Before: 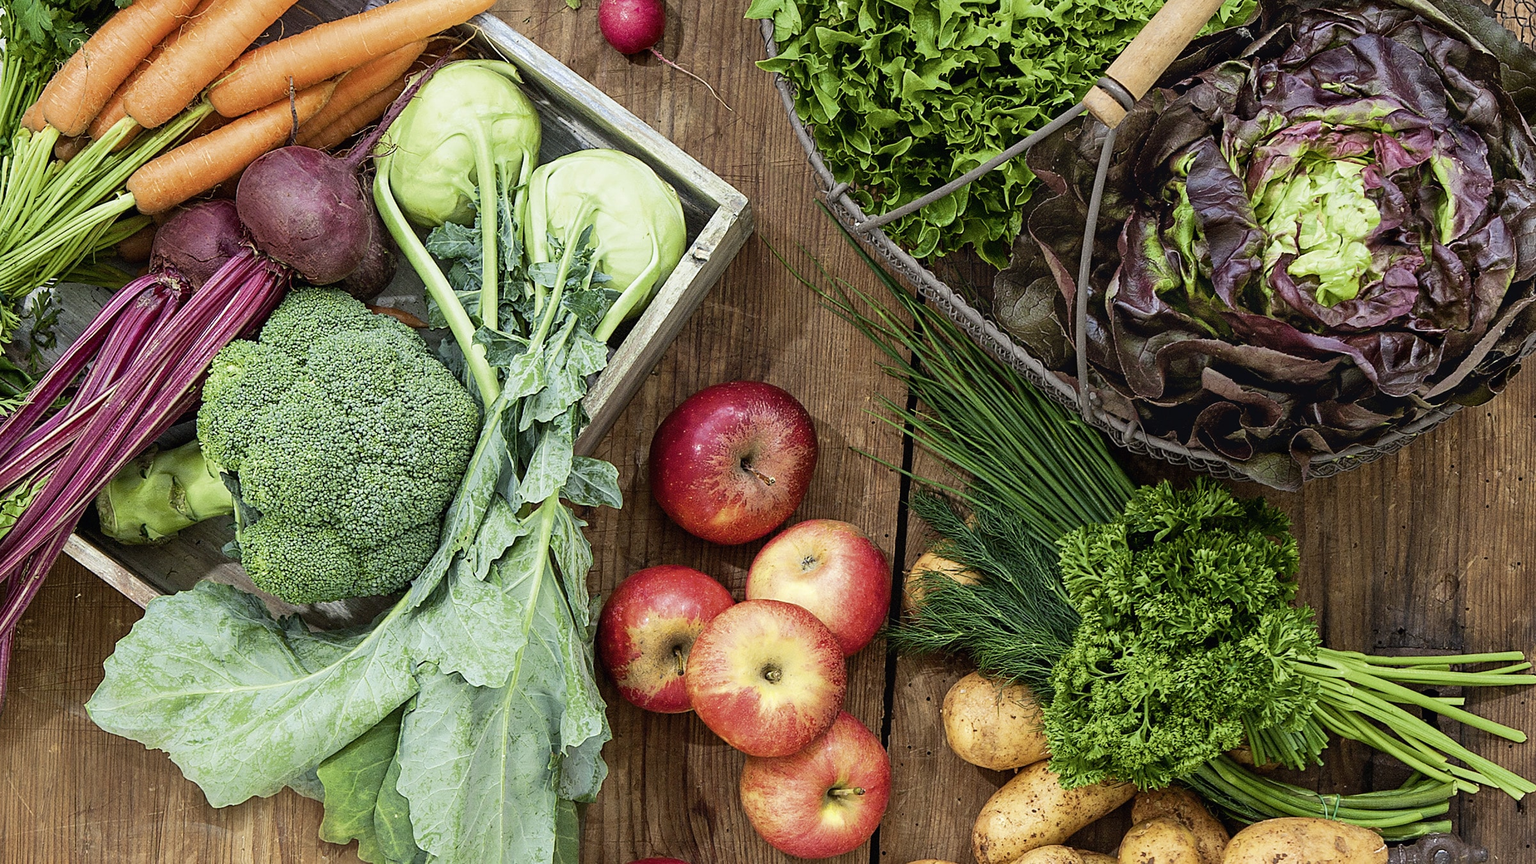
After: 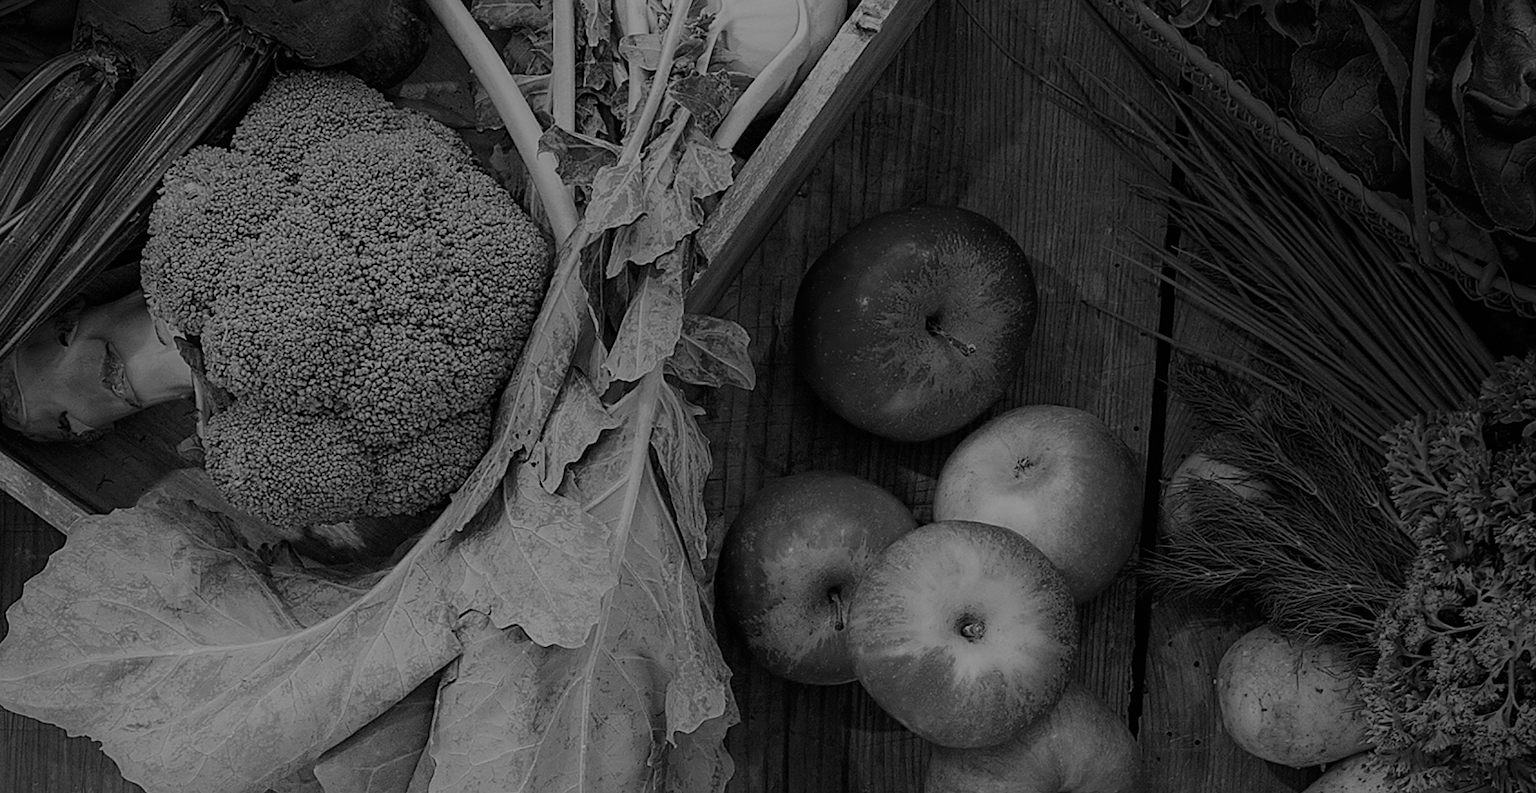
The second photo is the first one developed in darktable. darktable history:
monochrome: on, module defaults
exposure: exposure -1.468 EV, compensate highlight preservation false
shadows and highlights: shadows -54.3, highlights 86.09, soften with gaussian
crop: left 6.488%, top 27.668%, right 24.183%, bottom 8.656%
